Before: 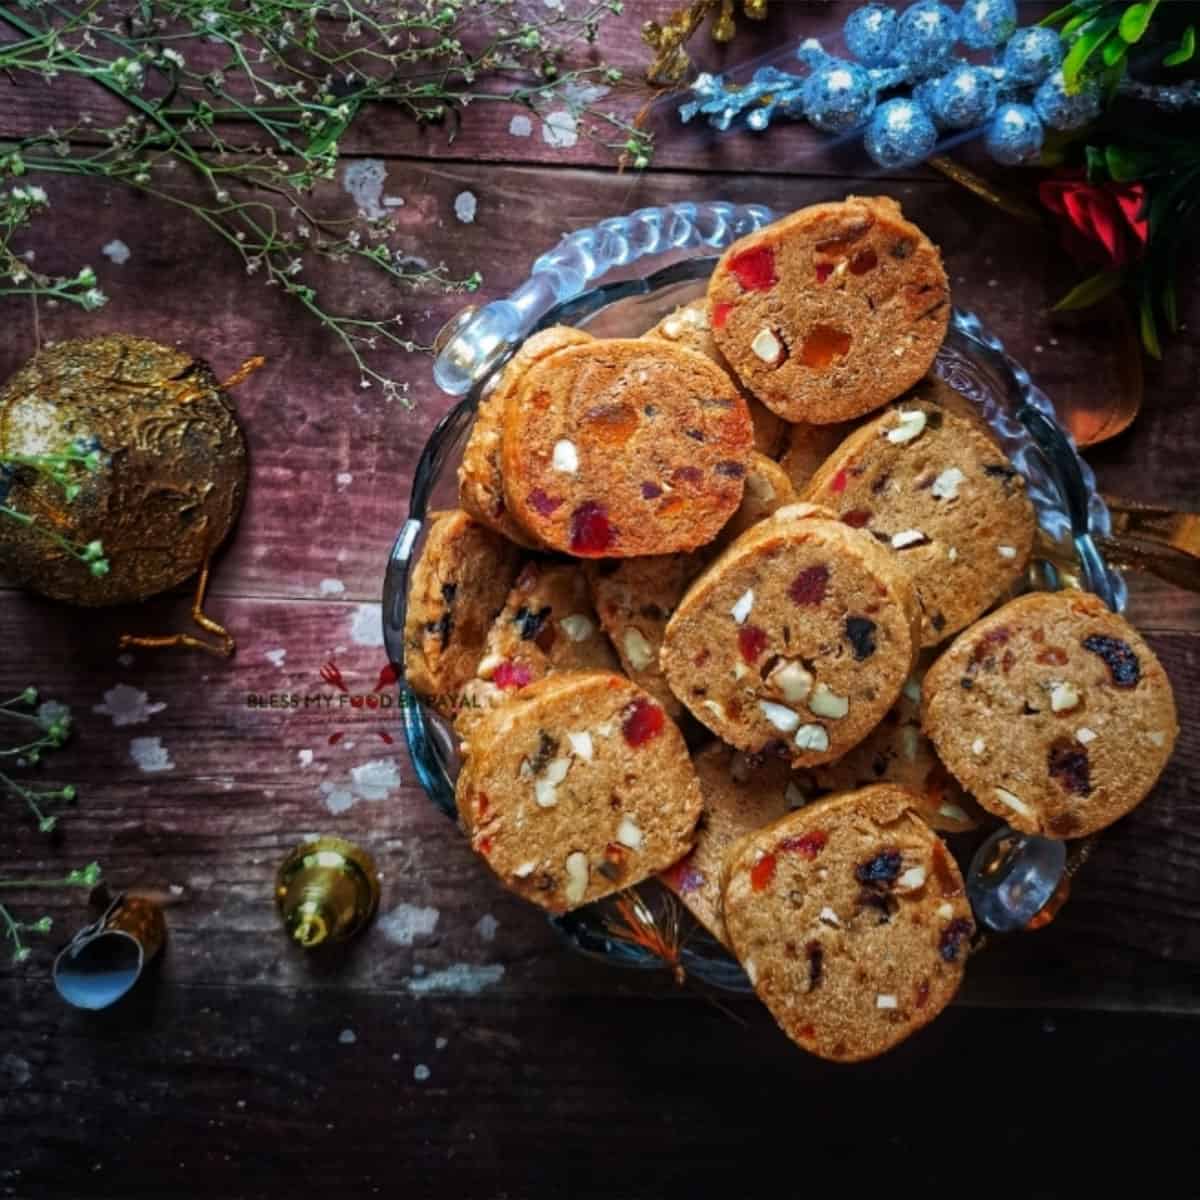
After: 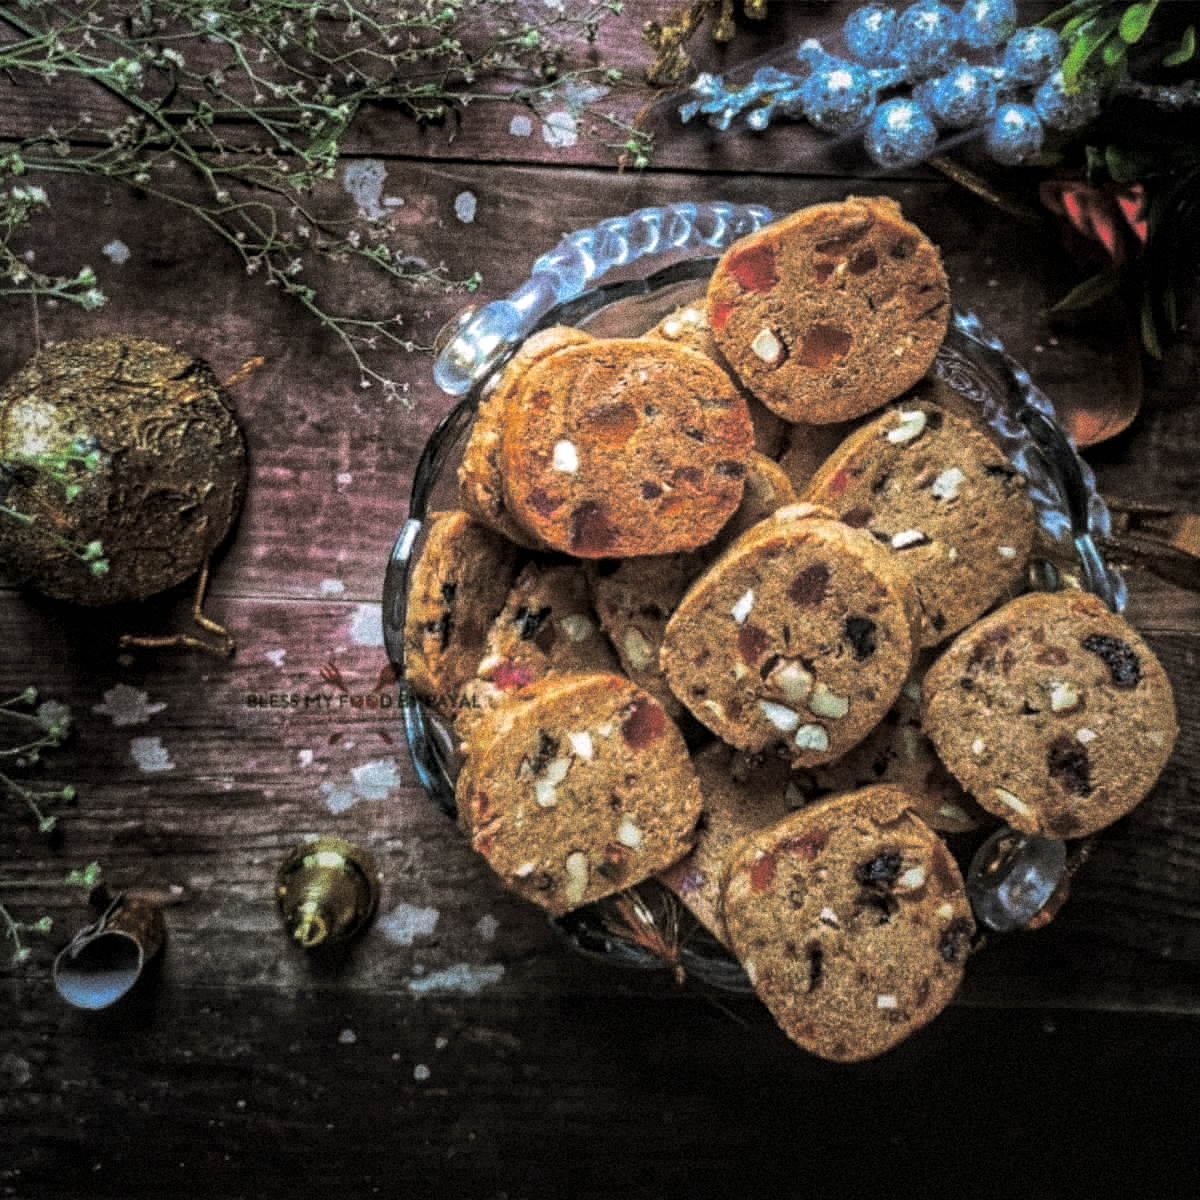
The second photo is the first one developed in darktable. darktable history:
grain: coarseness 14.49 ISO, strength 48.04%, mid-tones bias 35%
local contrast: on, module defaults
tone equalizer: on, module defaults
split-toning: shadows › hue 46.8°, shadows › saturation 0.17, highlights › hue 316.8°, highlights › saturation 0.27, balance -51.82
exposure: compensate exposure bias true, compensate highlight preservation false
